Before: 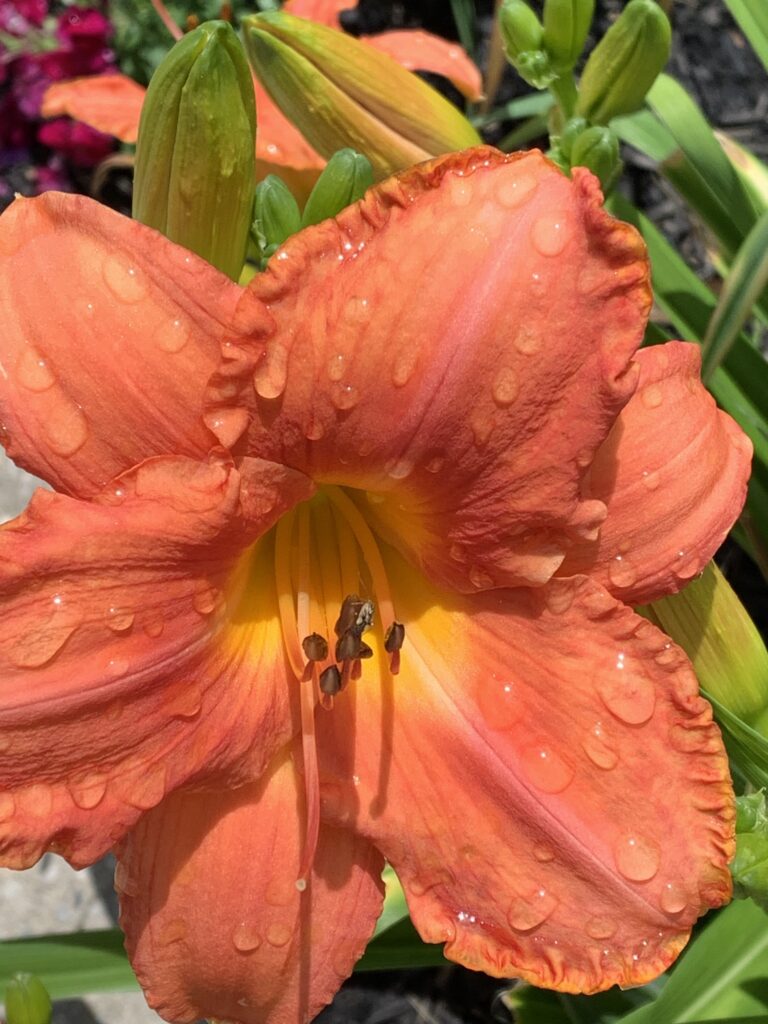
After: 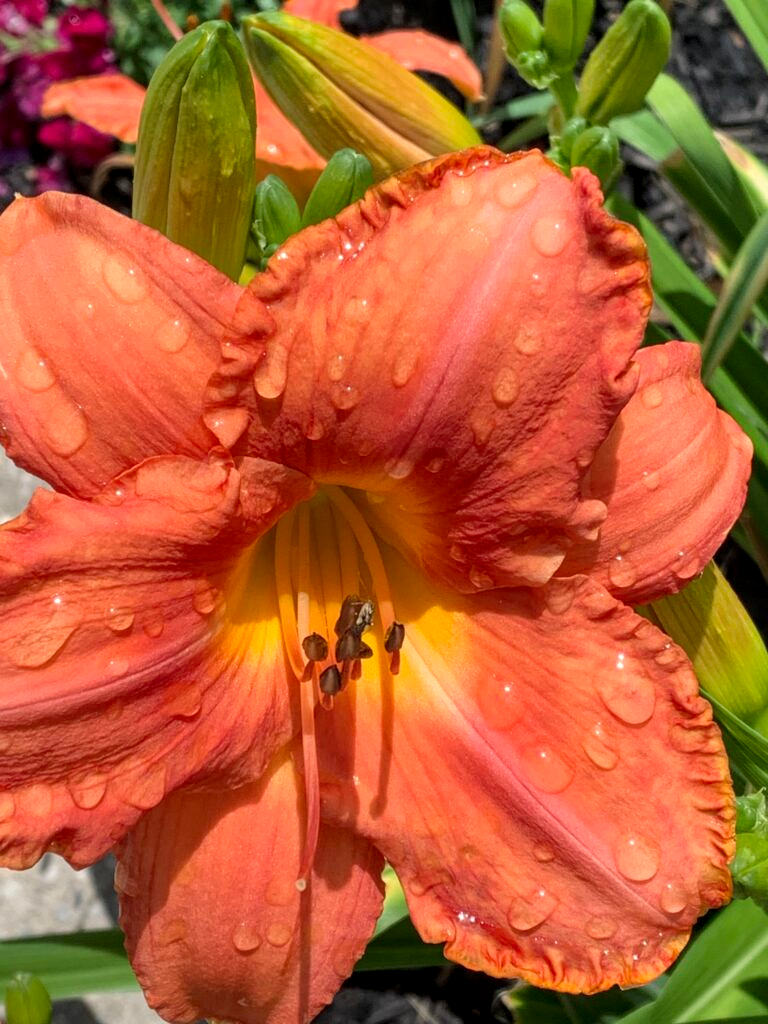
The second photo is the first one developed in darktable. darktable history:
shadows and highlights: shadows 20.19, highlights -19.3, soften with gaussian
local contrast: detail 130%
